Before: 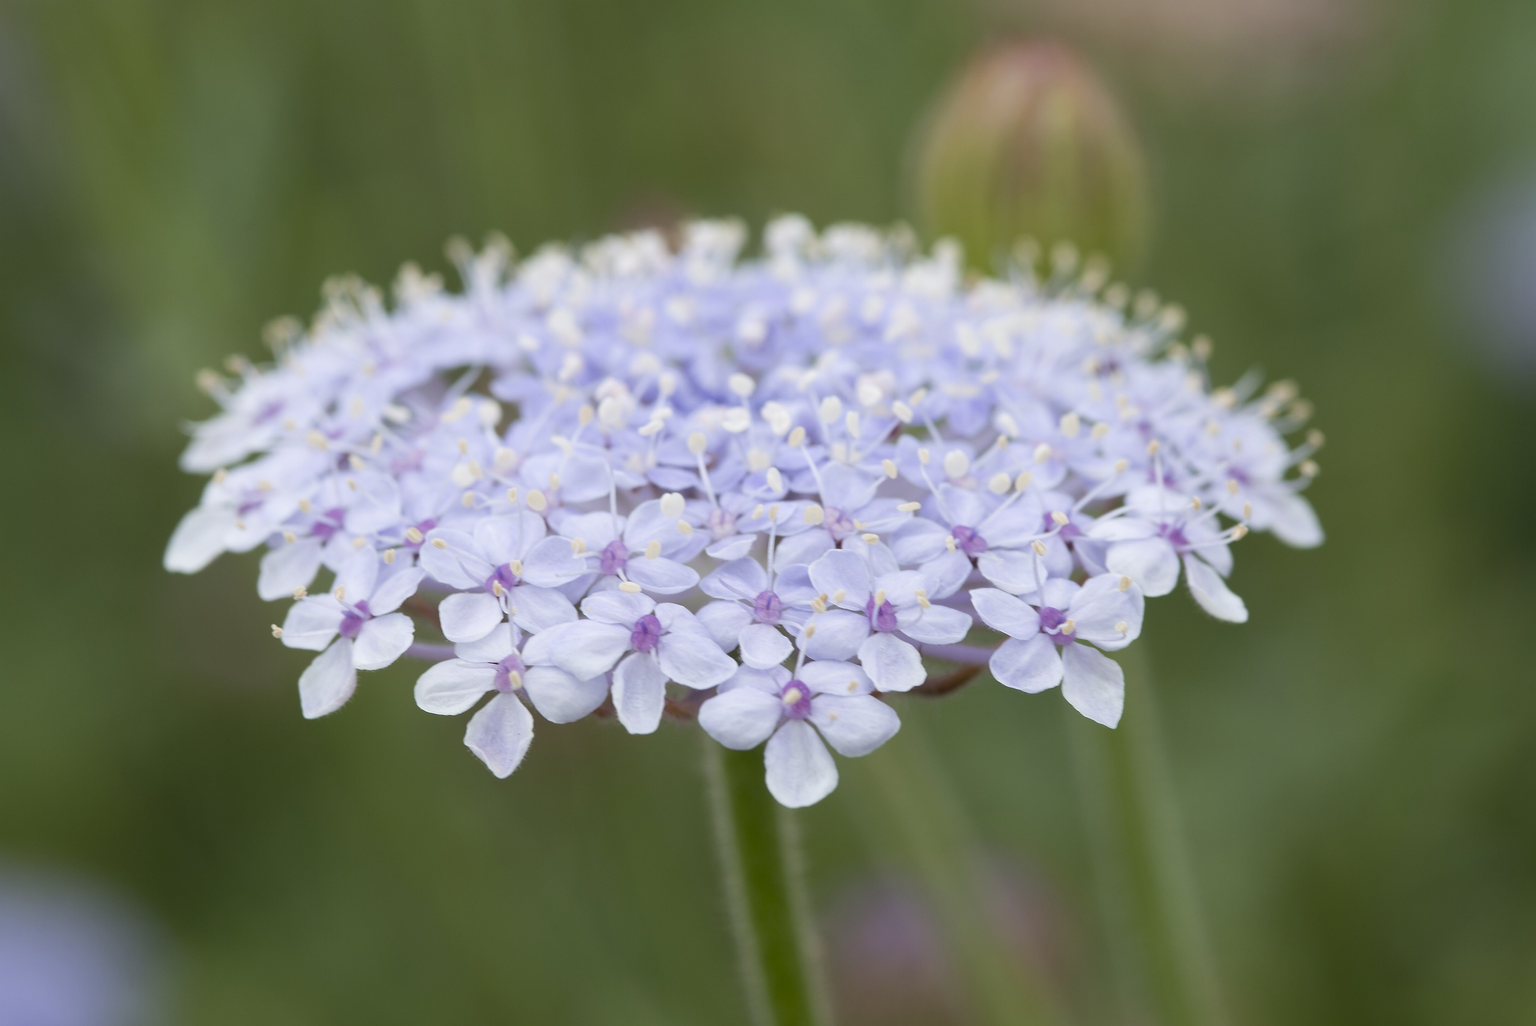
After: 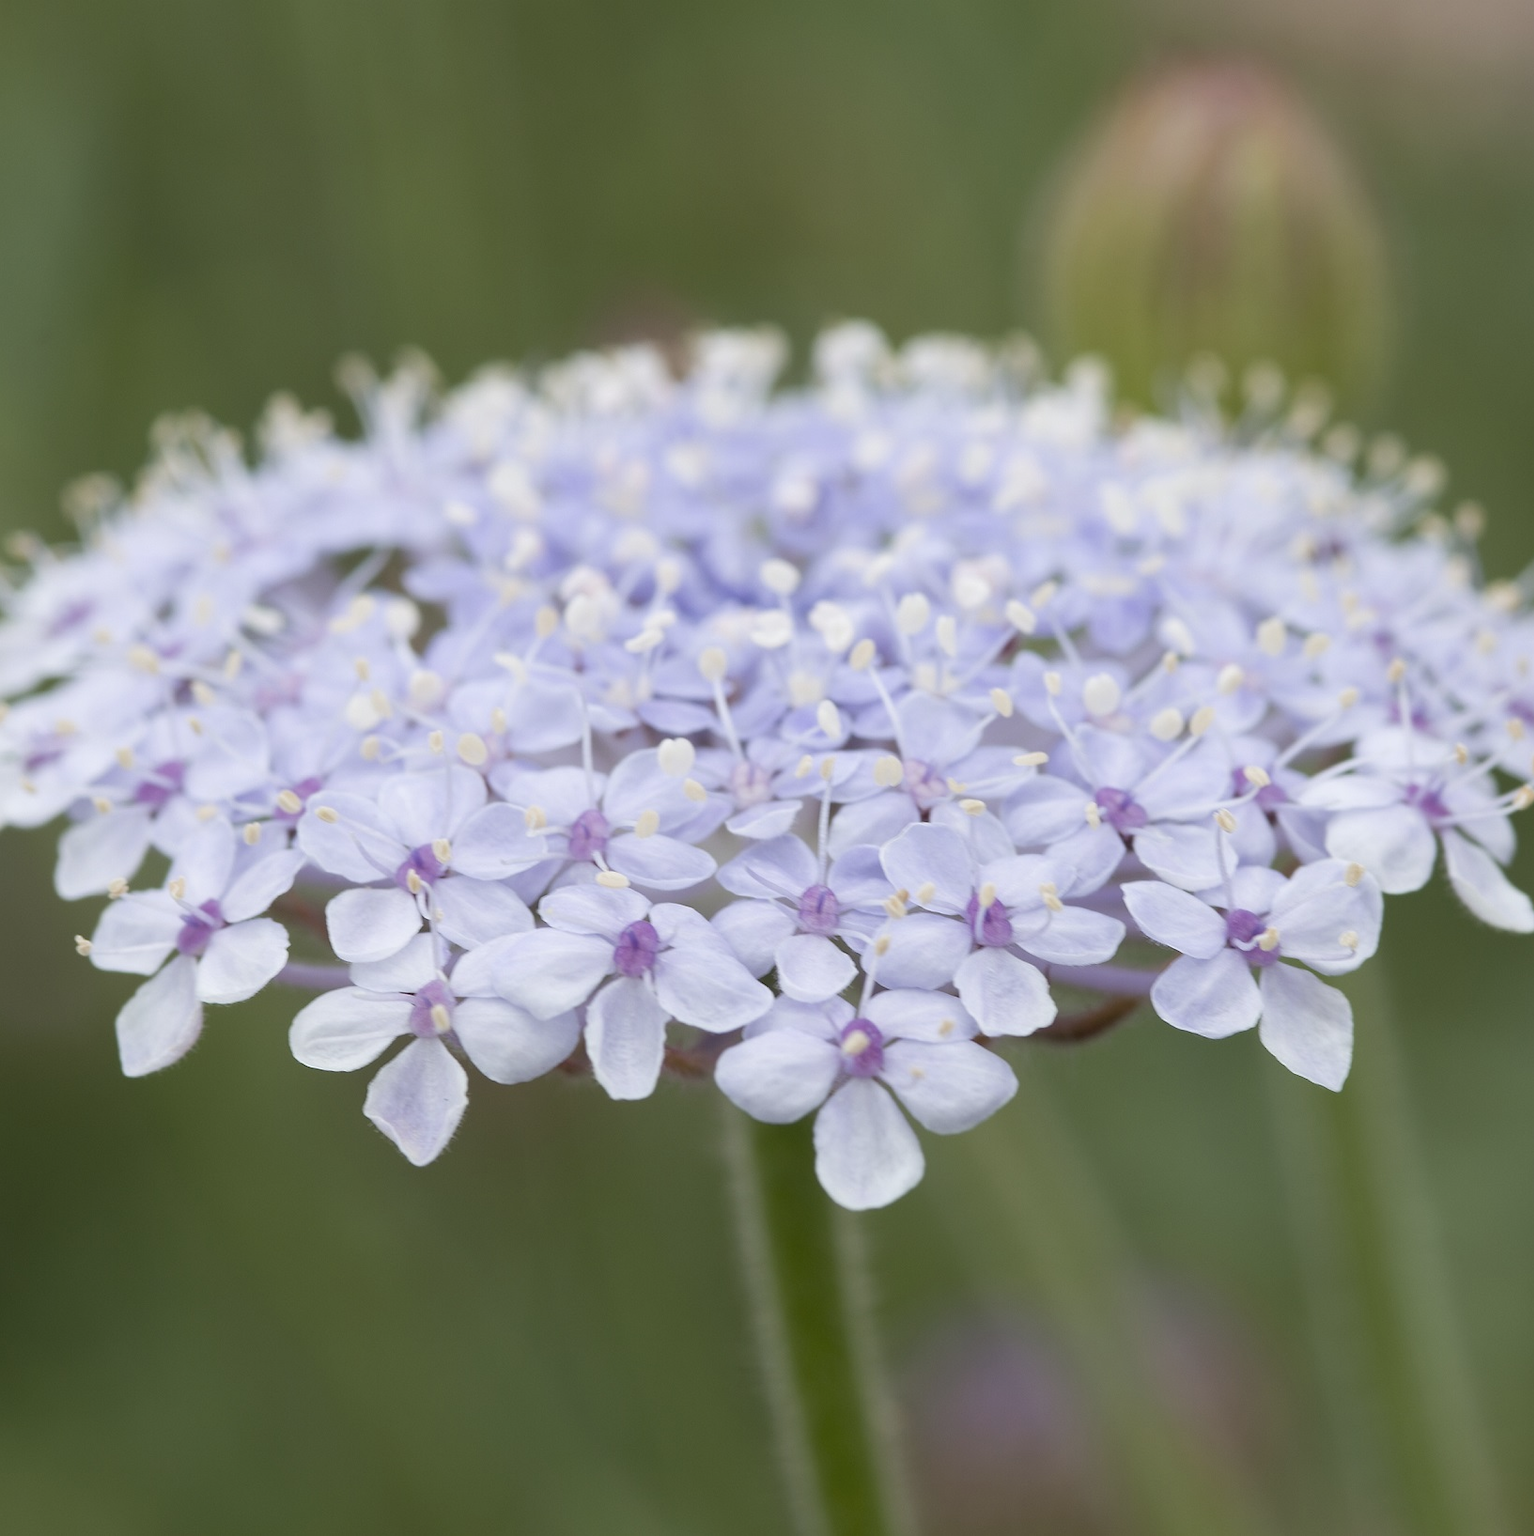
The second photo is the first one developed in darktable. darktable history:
crop and rotate: left 14.436%, right 18.898%
contrast brightness saturation: saturation -0.1
